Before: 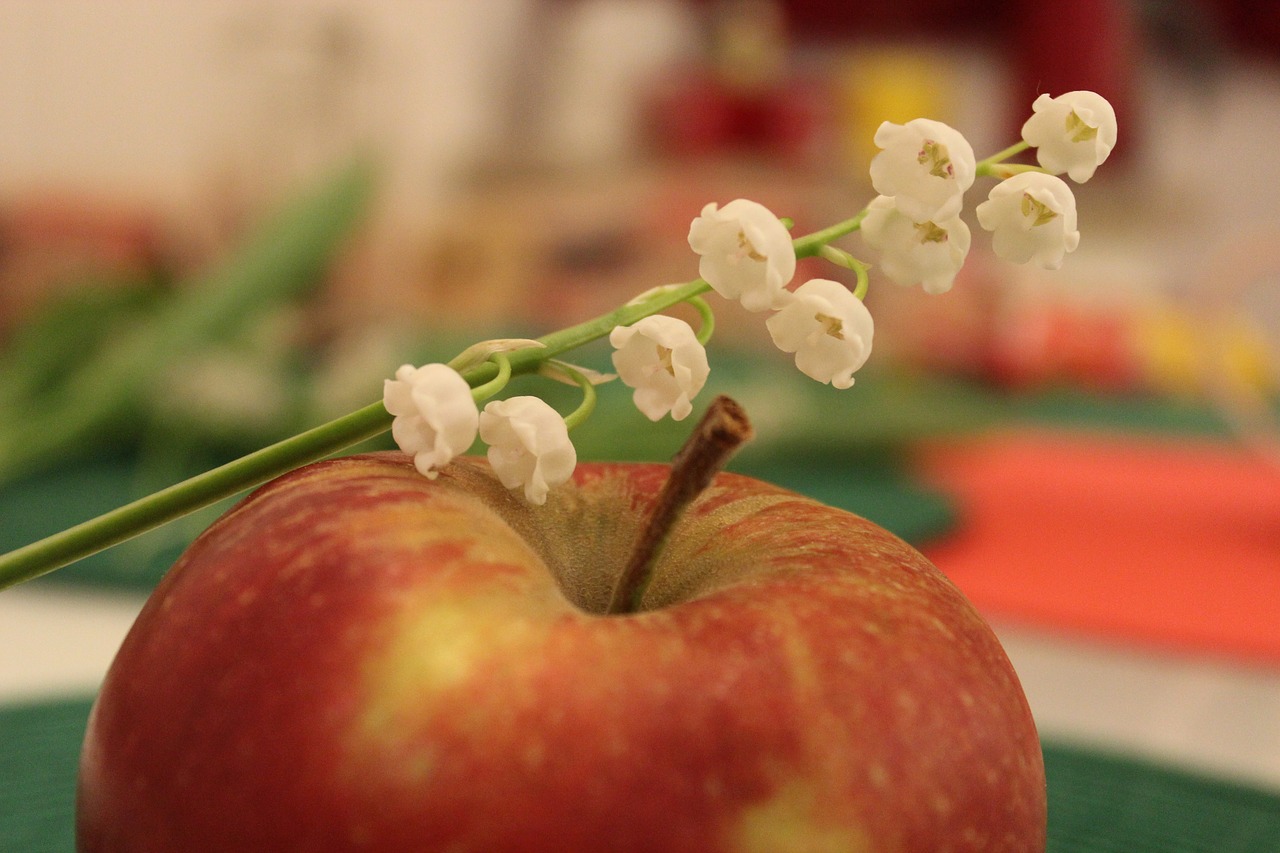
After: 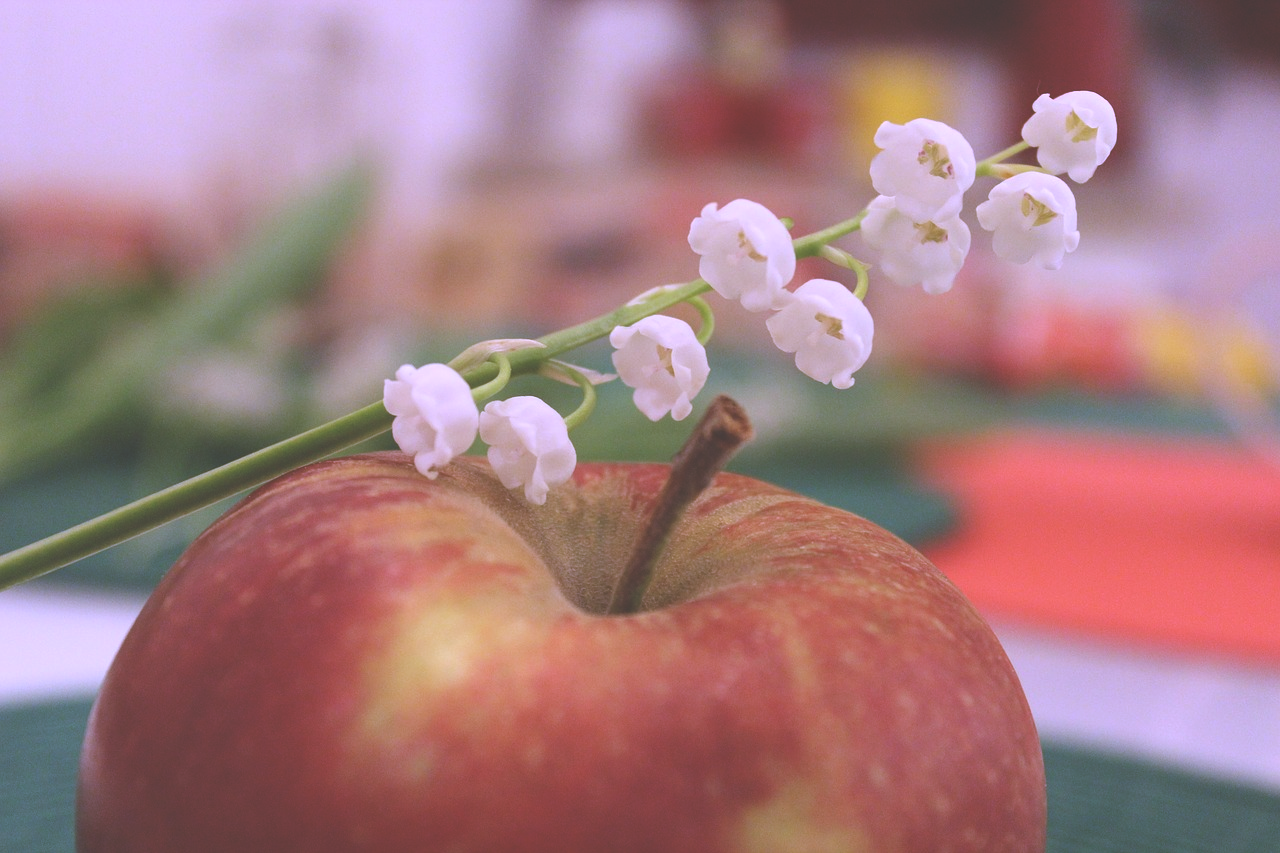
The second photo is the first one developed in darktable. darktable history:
white balance: red 0.98, blue 1.61
exposure: black level correction -0.041, exposure 0.064 EV, compensate highlight preservation false
